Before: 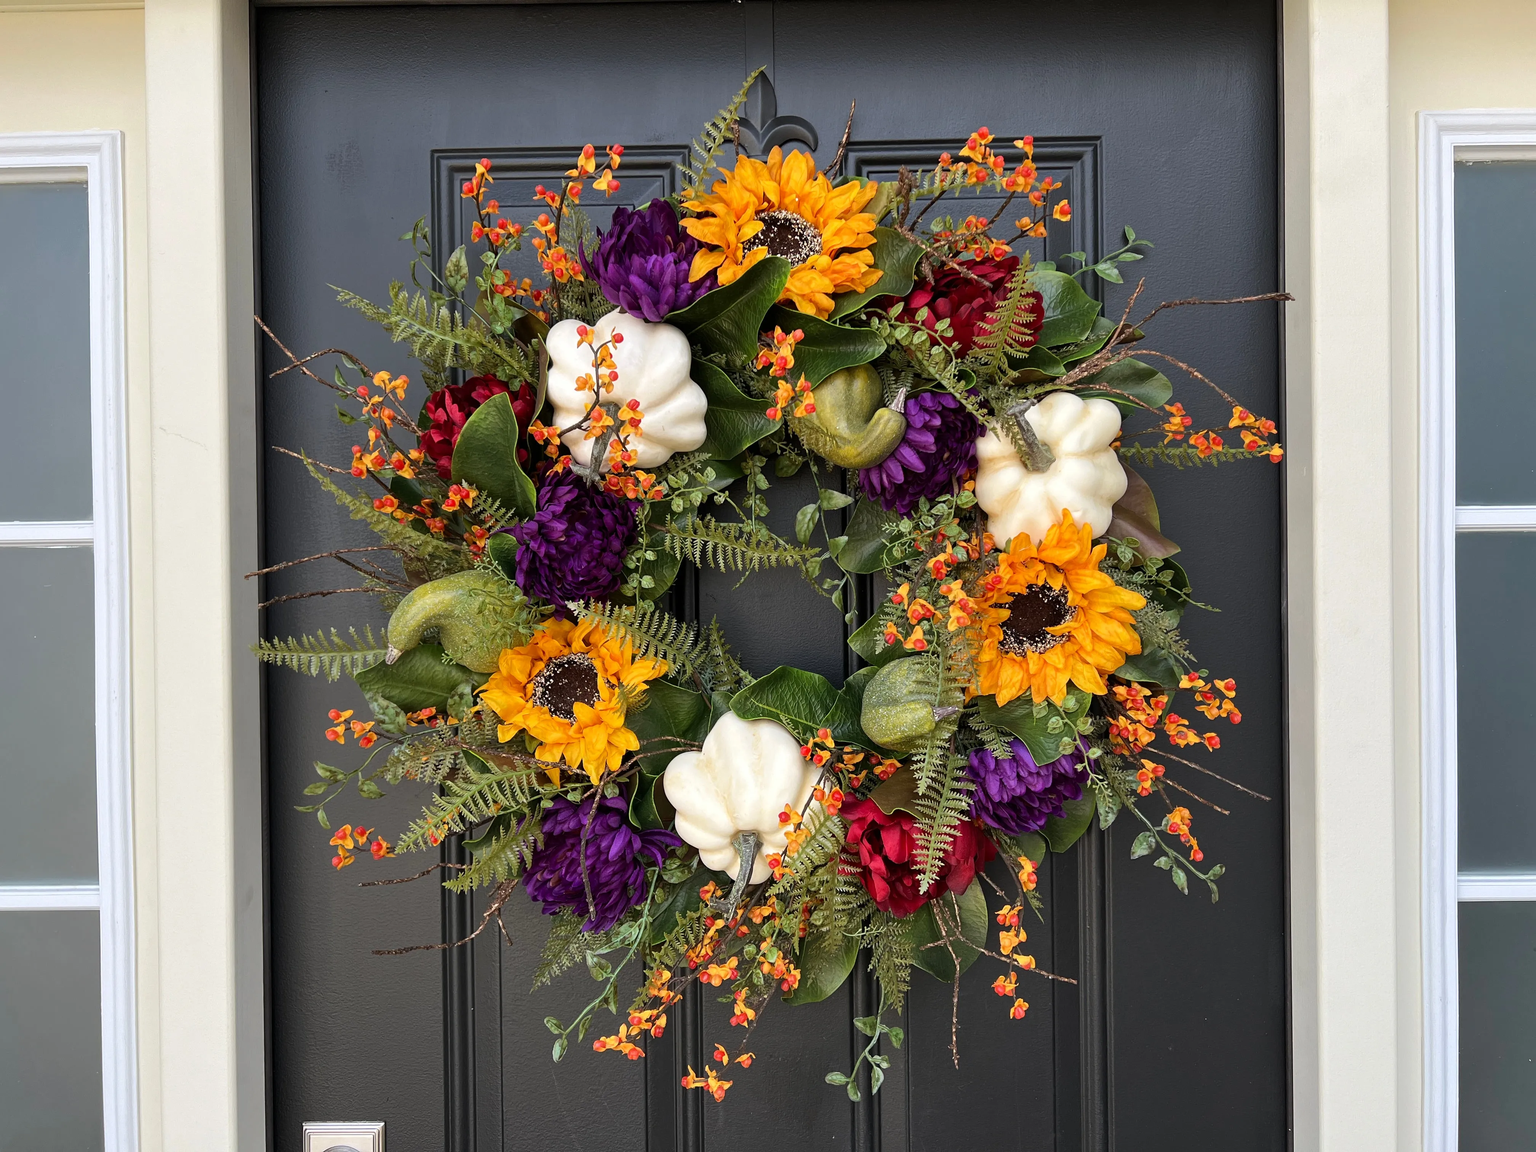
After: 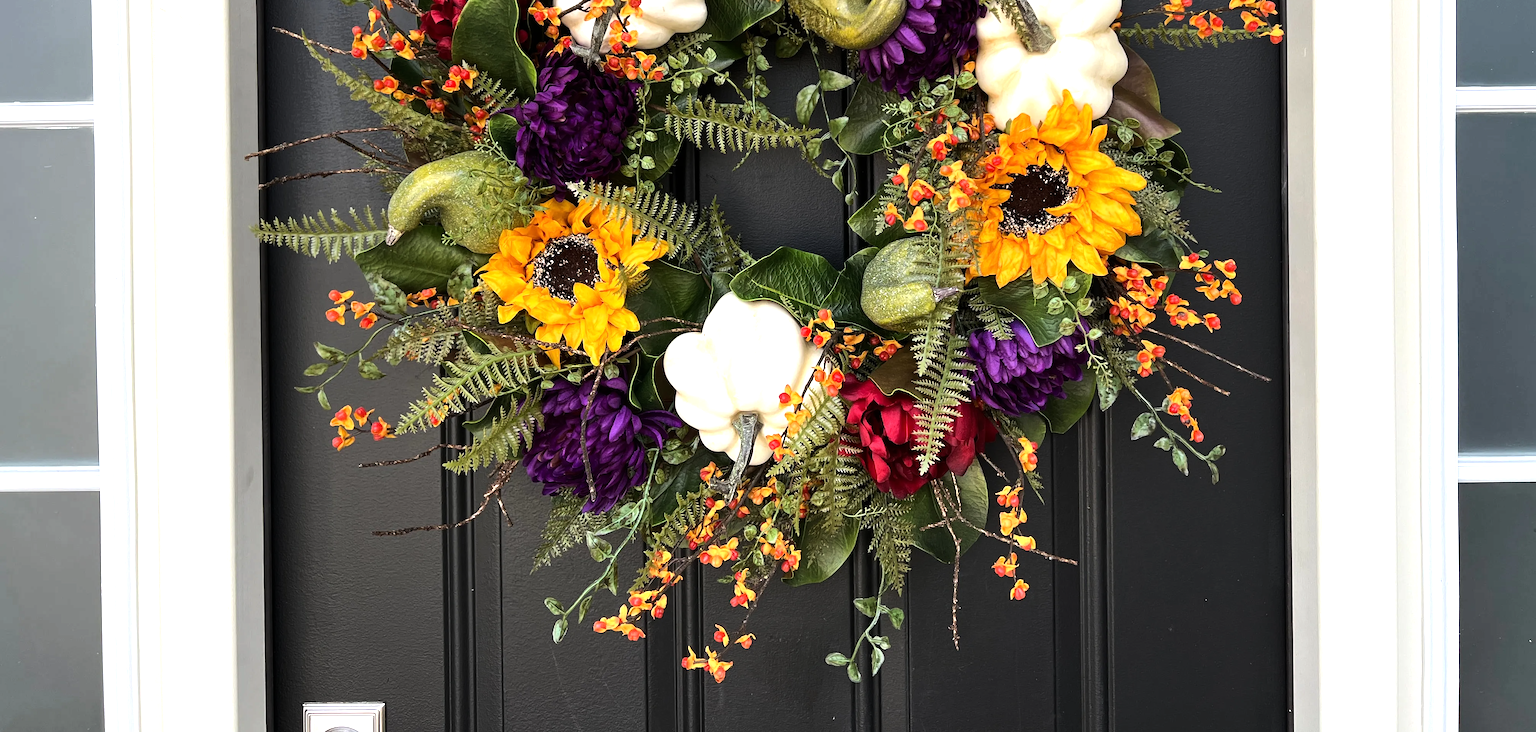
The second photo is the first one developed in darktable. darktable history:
crop and rotate: top 36.435%
tone equalizer: -8 EV -0.75 EV, -7 EV -0.7 EV, -6 EV -0.6 EV, -5 EV -0.4 EV, -3 EV 0.4 EV, -2 EV 0.6 EV, -1 EV 0.7 EV, +0 EV 0.75 EV, edges refinement/feathering 500, mask exposure compensation -1.57 EV, preserve details no
